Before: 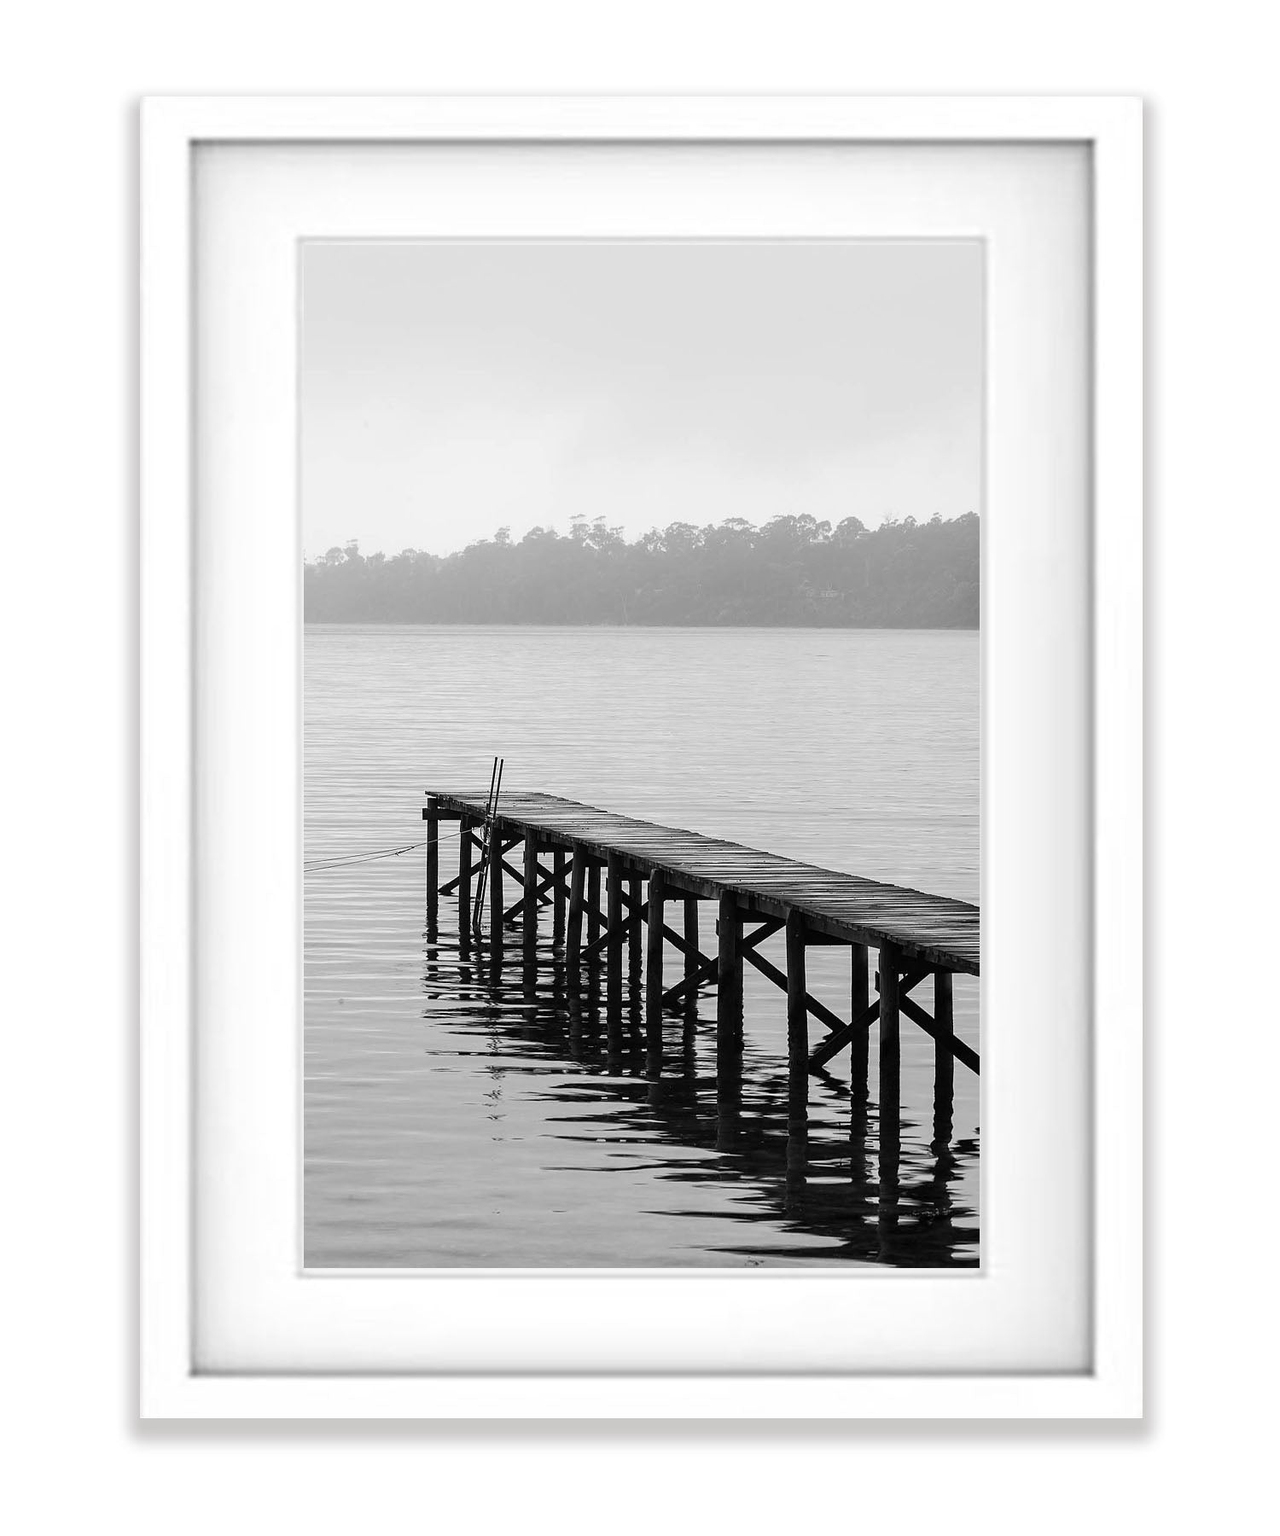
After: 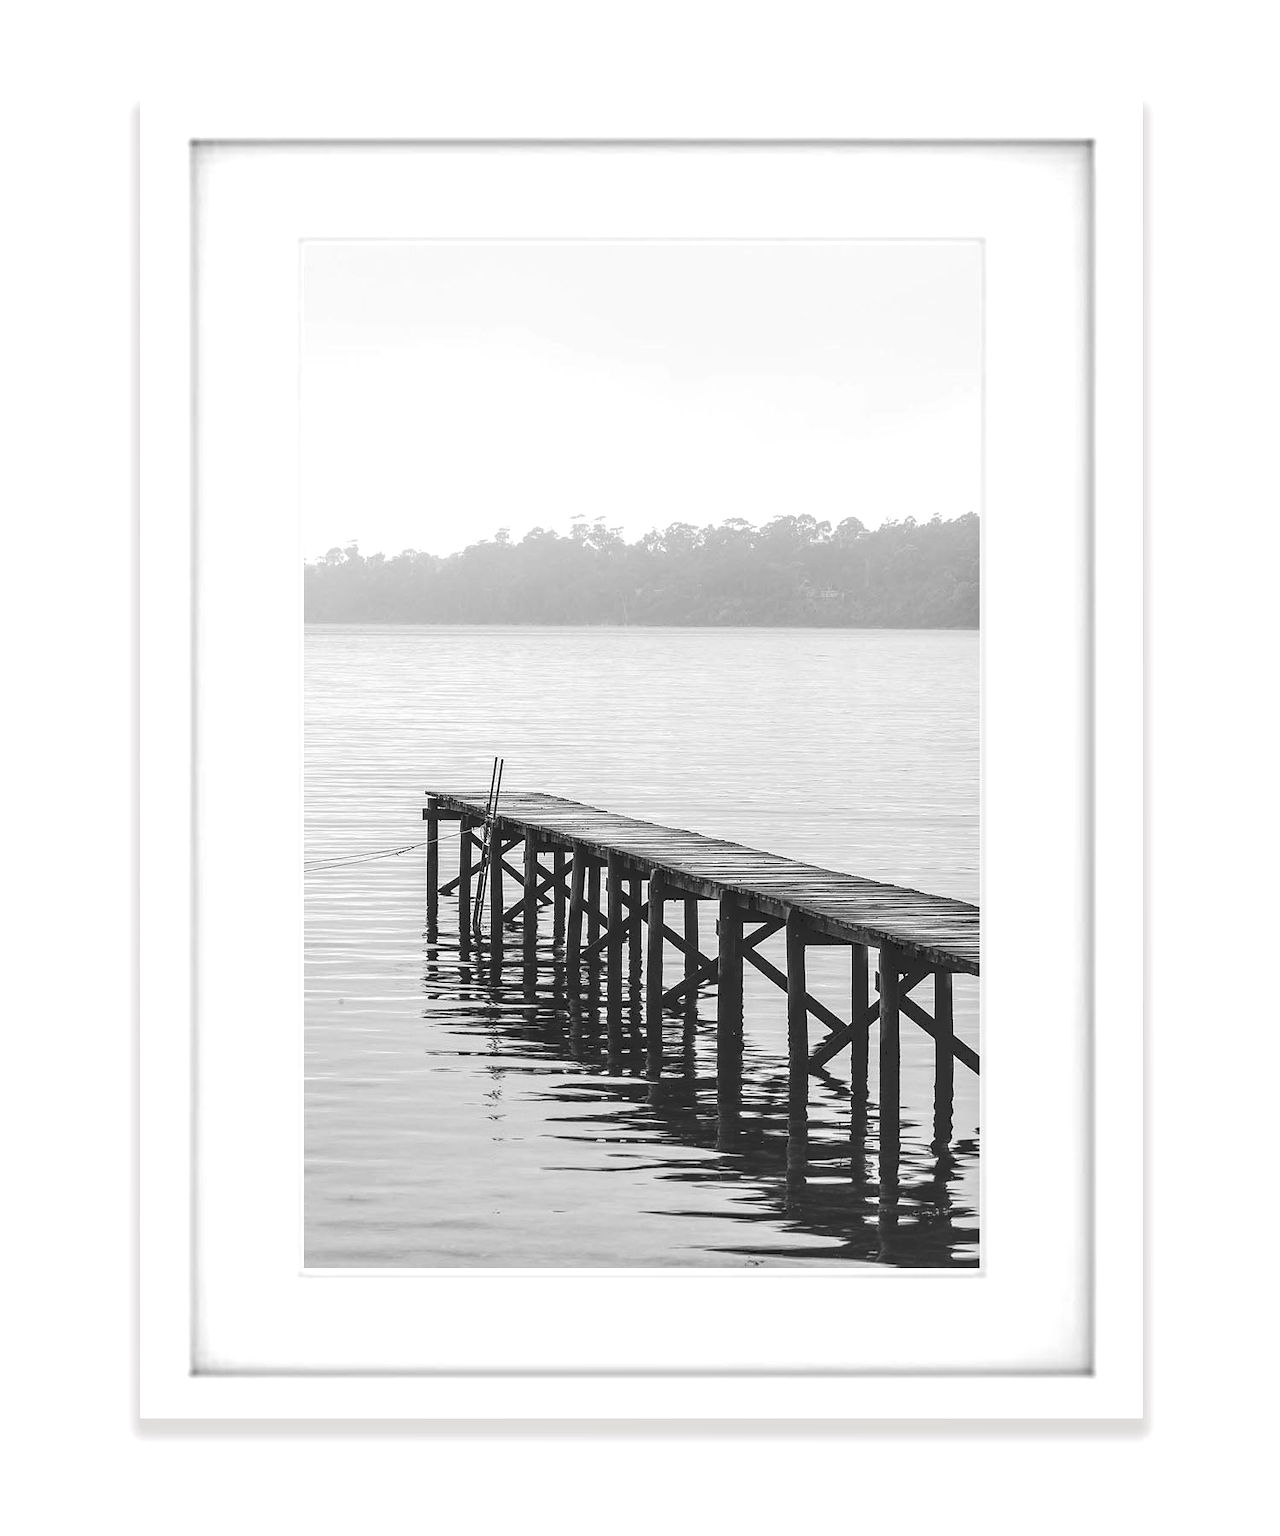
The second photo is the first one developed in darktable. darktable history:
exposure: exposure 0.378 EV, compensate highlight preservation false
local contrast: on, module defaults
tone curve: curves: ch0 [(0, 0) (0.003, 0.132) (0.011, 0.13) (0.025, 0.134) (0.044, 0.138) (0.069, 0.154) (0.1, 0.17) (0.136, 0.198) (0.177, 0.25) (0.224, 0.308) (0.277, 0.371) (0.335, 0.432) (0.399, 0.491) (0.468, 0.55) (0.543, 0.612) (0.623, 0.679) (0.709, 0.766) (0.801, 0.842) (0.898, 0.912) (1, 1)], color space Lab, independent channels, preserve colors none
